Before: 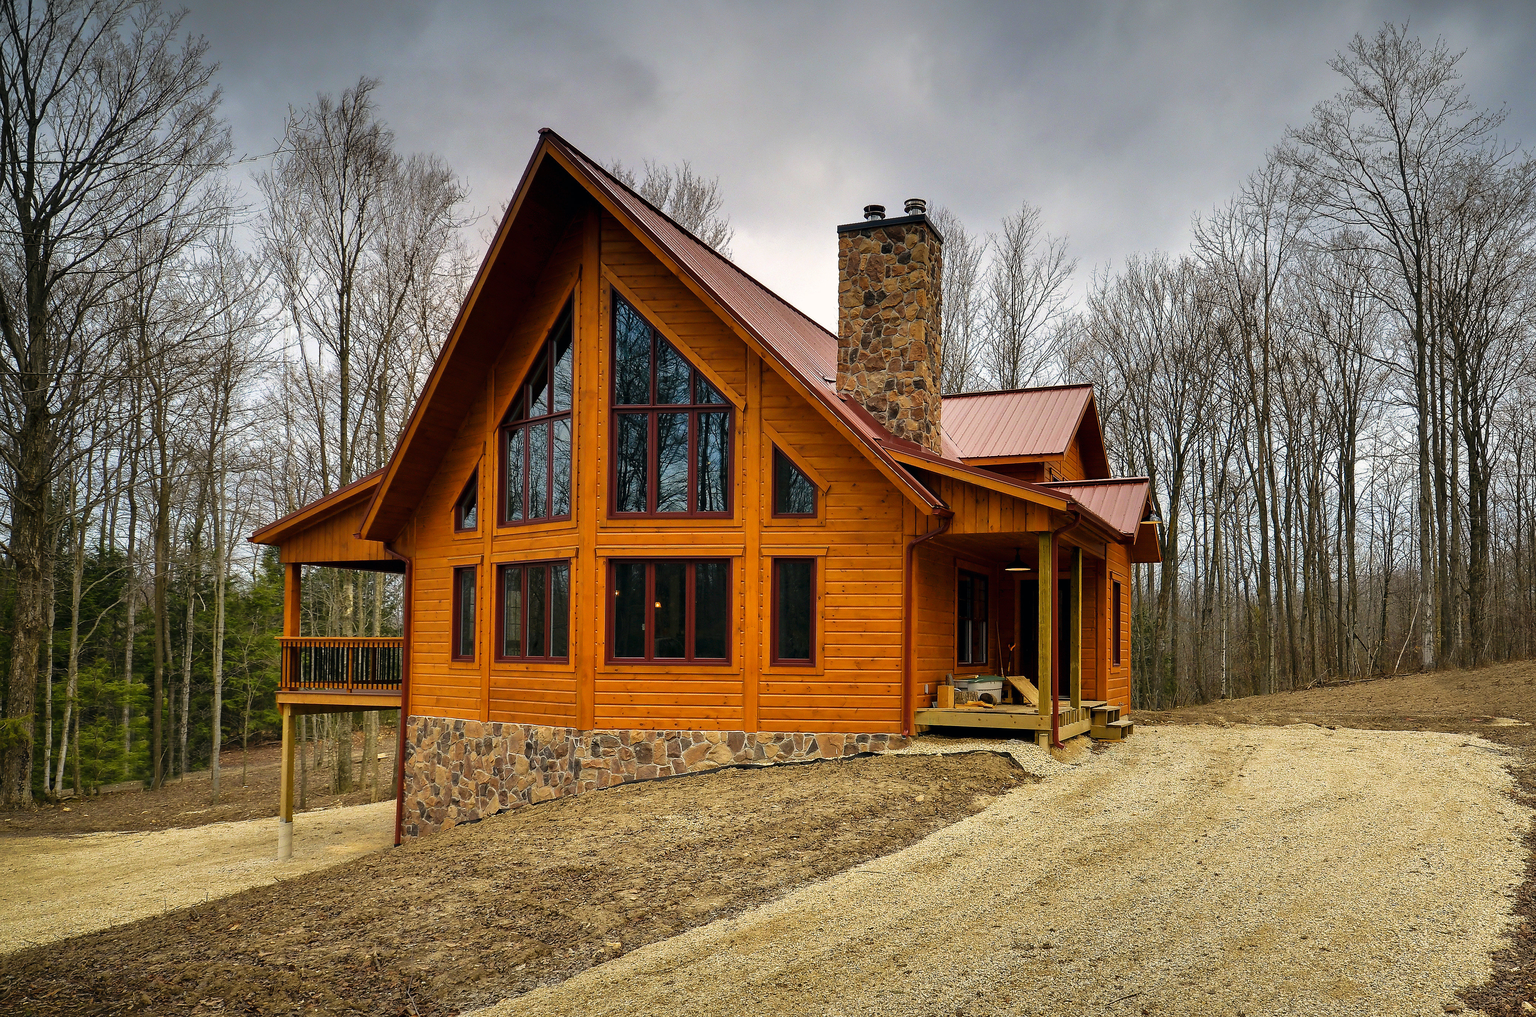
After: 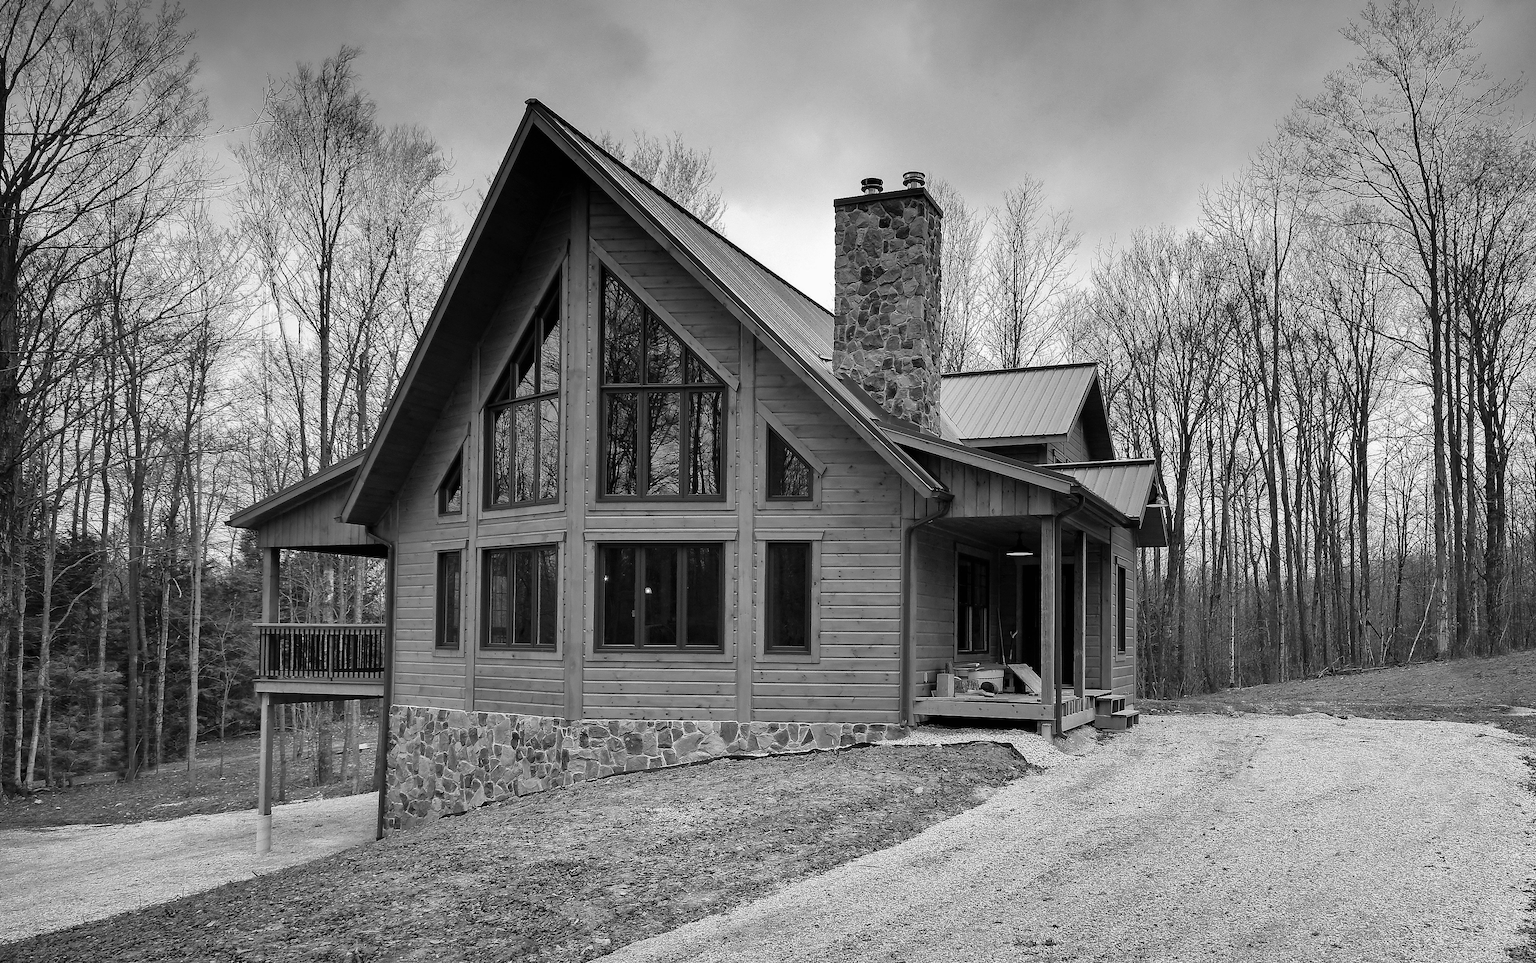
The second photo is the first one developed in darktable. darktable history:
crop: left 1.964%, top 3.251%, right 1.122%, bottom 4.933%
monochrome: on, module defaults
